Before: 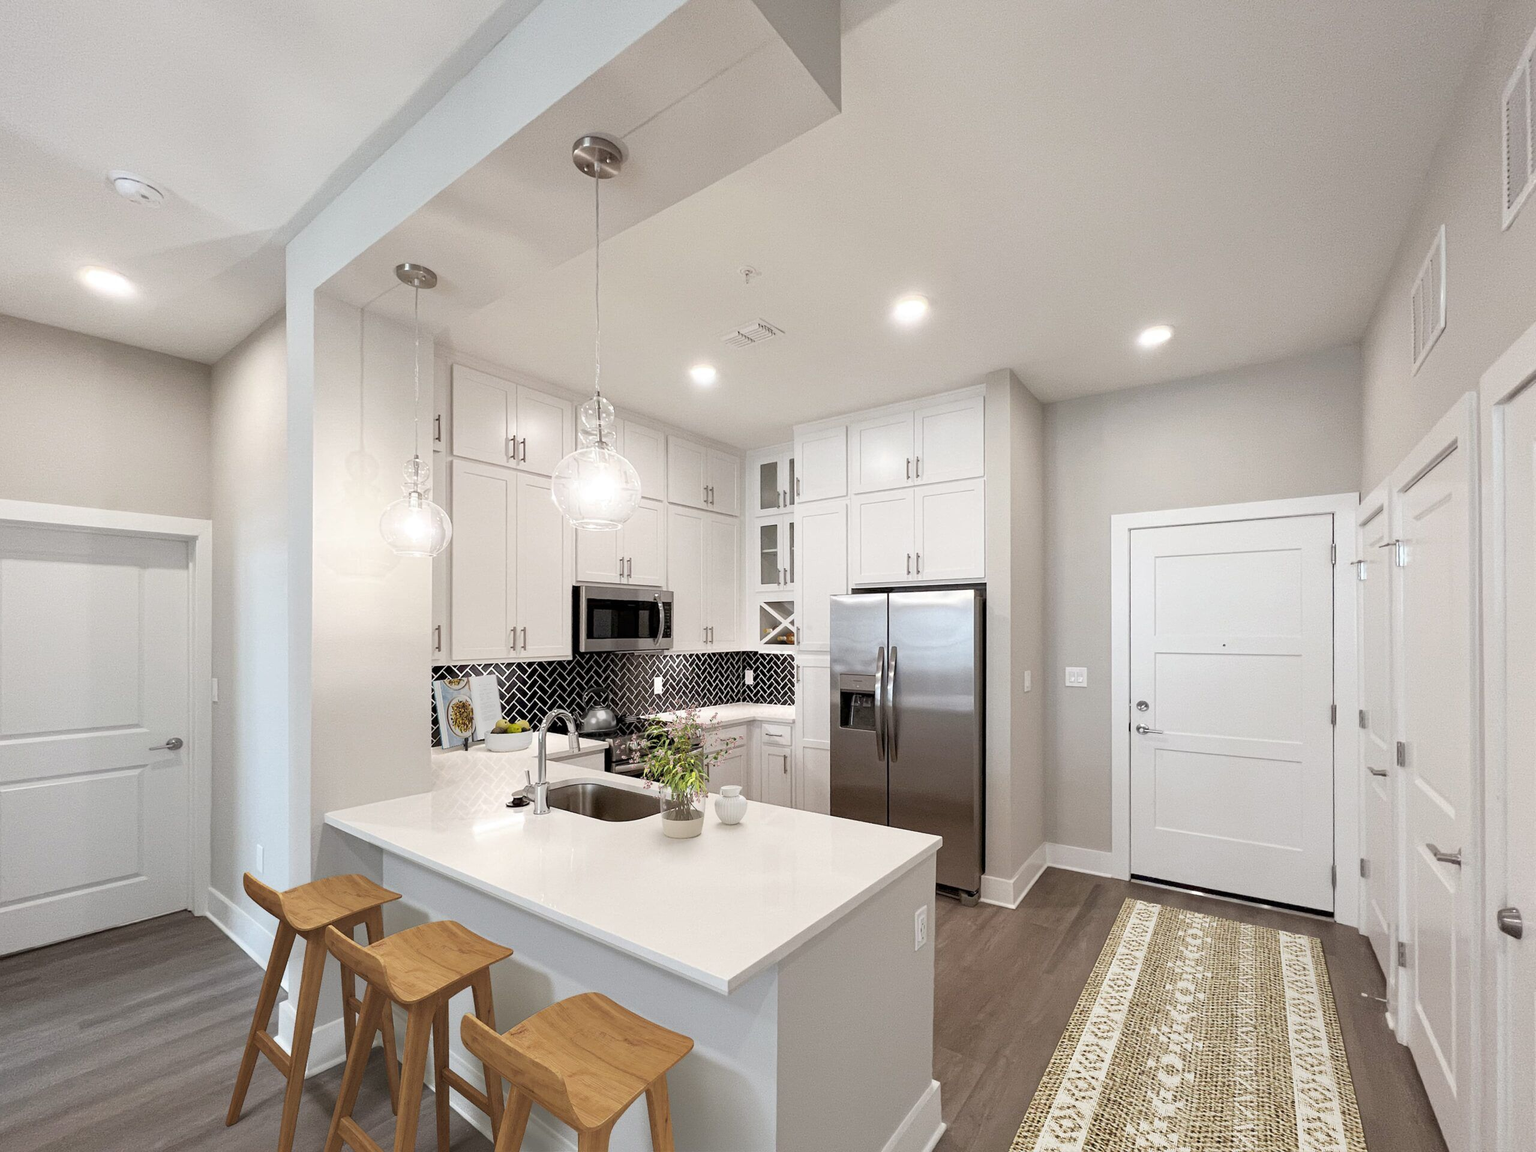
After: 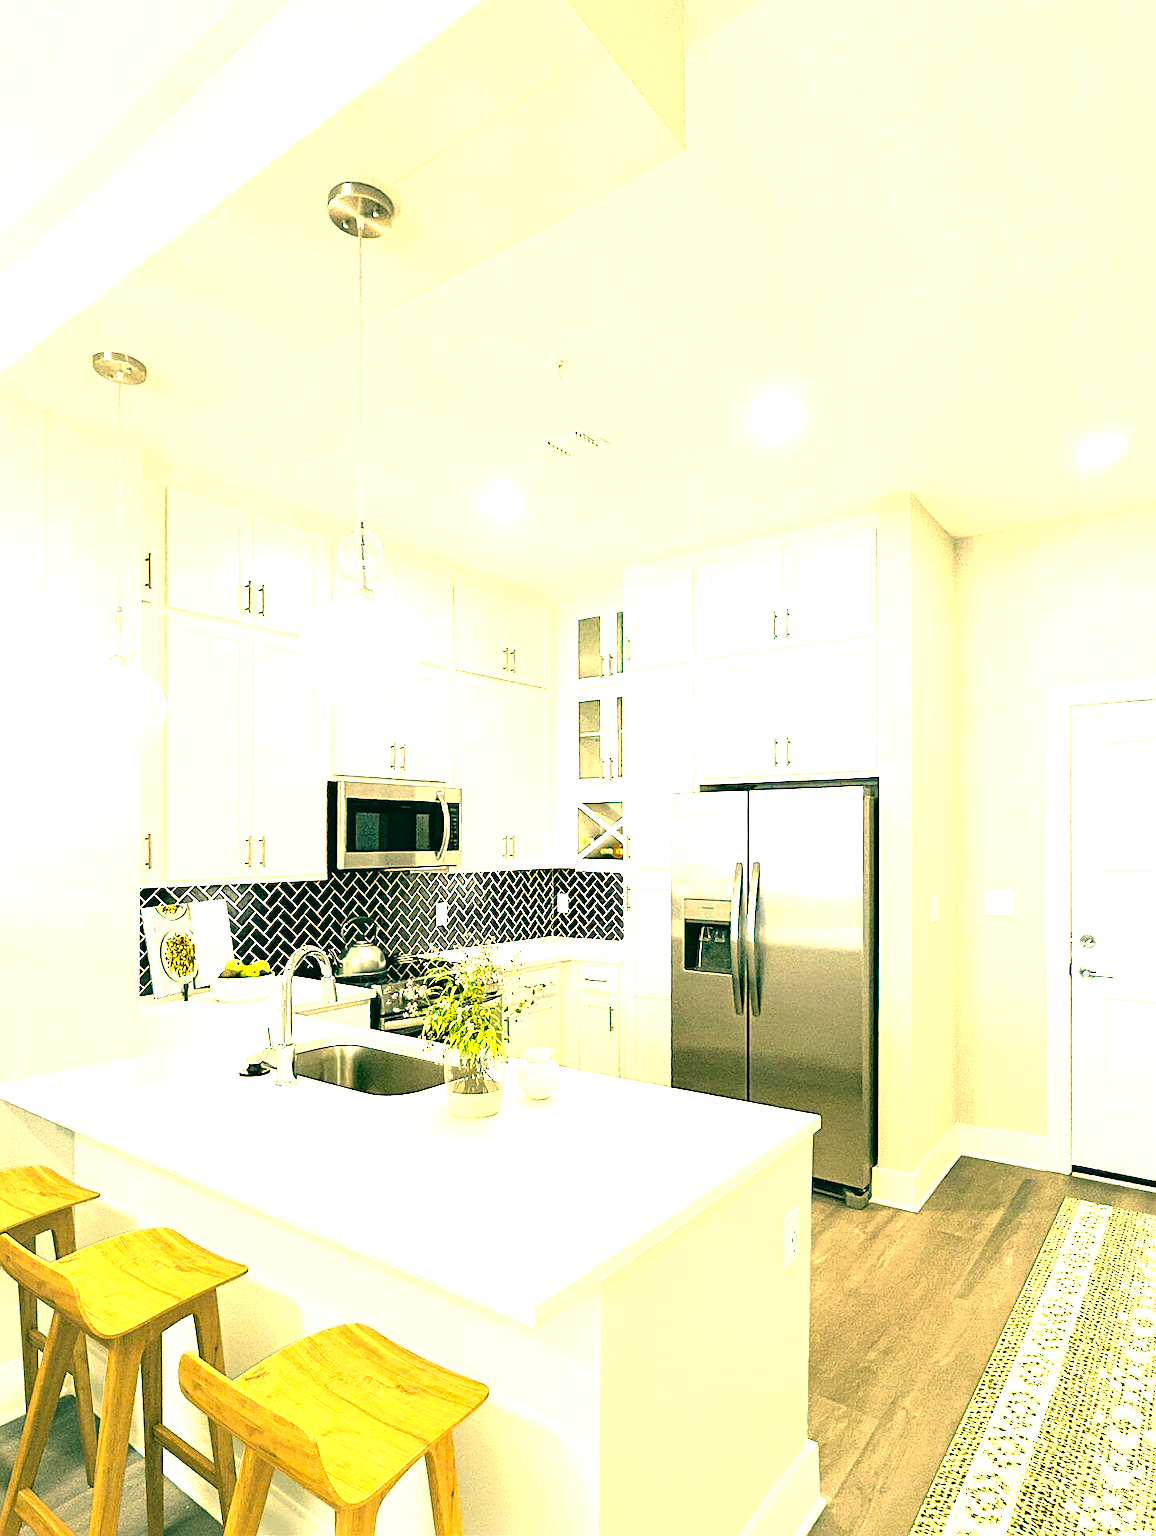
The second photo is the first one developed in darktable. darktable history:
shadows and highlights: shadows 25.08, highlights -25.39
color correction: highlights a* 1.83, highlights b* 34.24, shadows a* -35.92, shadows b* -5.34
sharpen: amount 0.471
crop: left 21.303%, right 22.24%
tone equalizer: -8 EV -0.754 EV, -7 EV -0.684 EV, -6 EV -0.622 EV, -5 EV -0.39 EV, -3 EV 0.395 EV, -2 EV 0.6 EV, -1 EV 0.689 EV, +0 EV 0.722 EV, edges refinement/feathering 500, mask exposure compensation -1.57 EV, preserve details no
exposure: exposure 1.508 EV, compensate exposure bias true, compensate highlight preservation false
contrast brightness saturation: saturation 0.134
